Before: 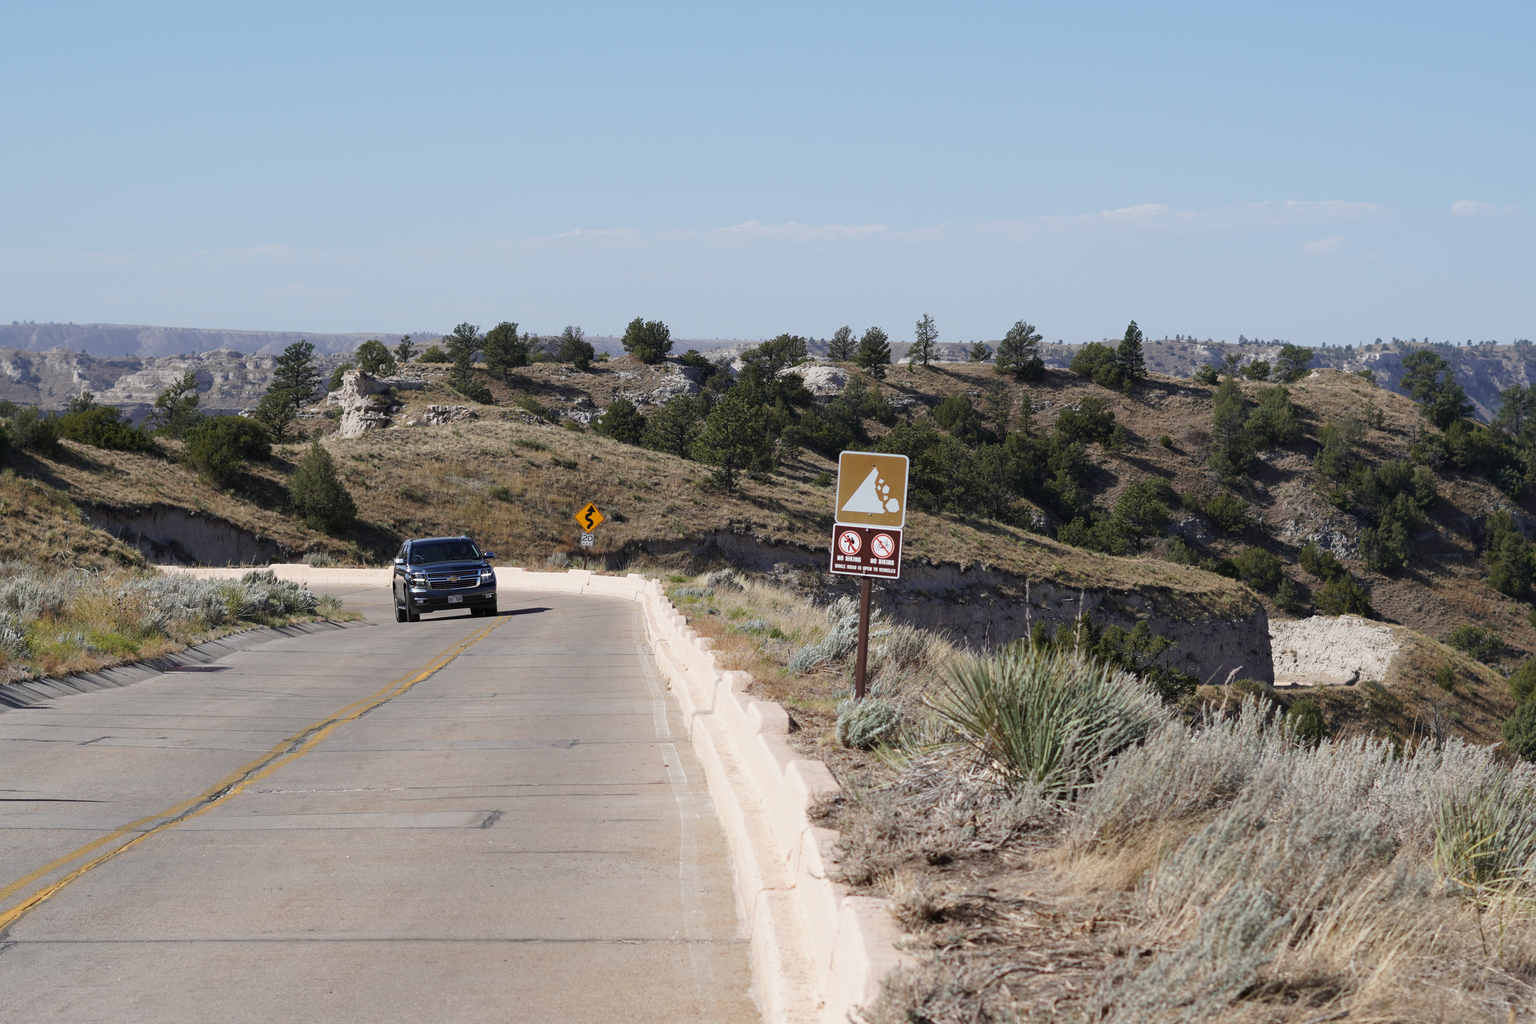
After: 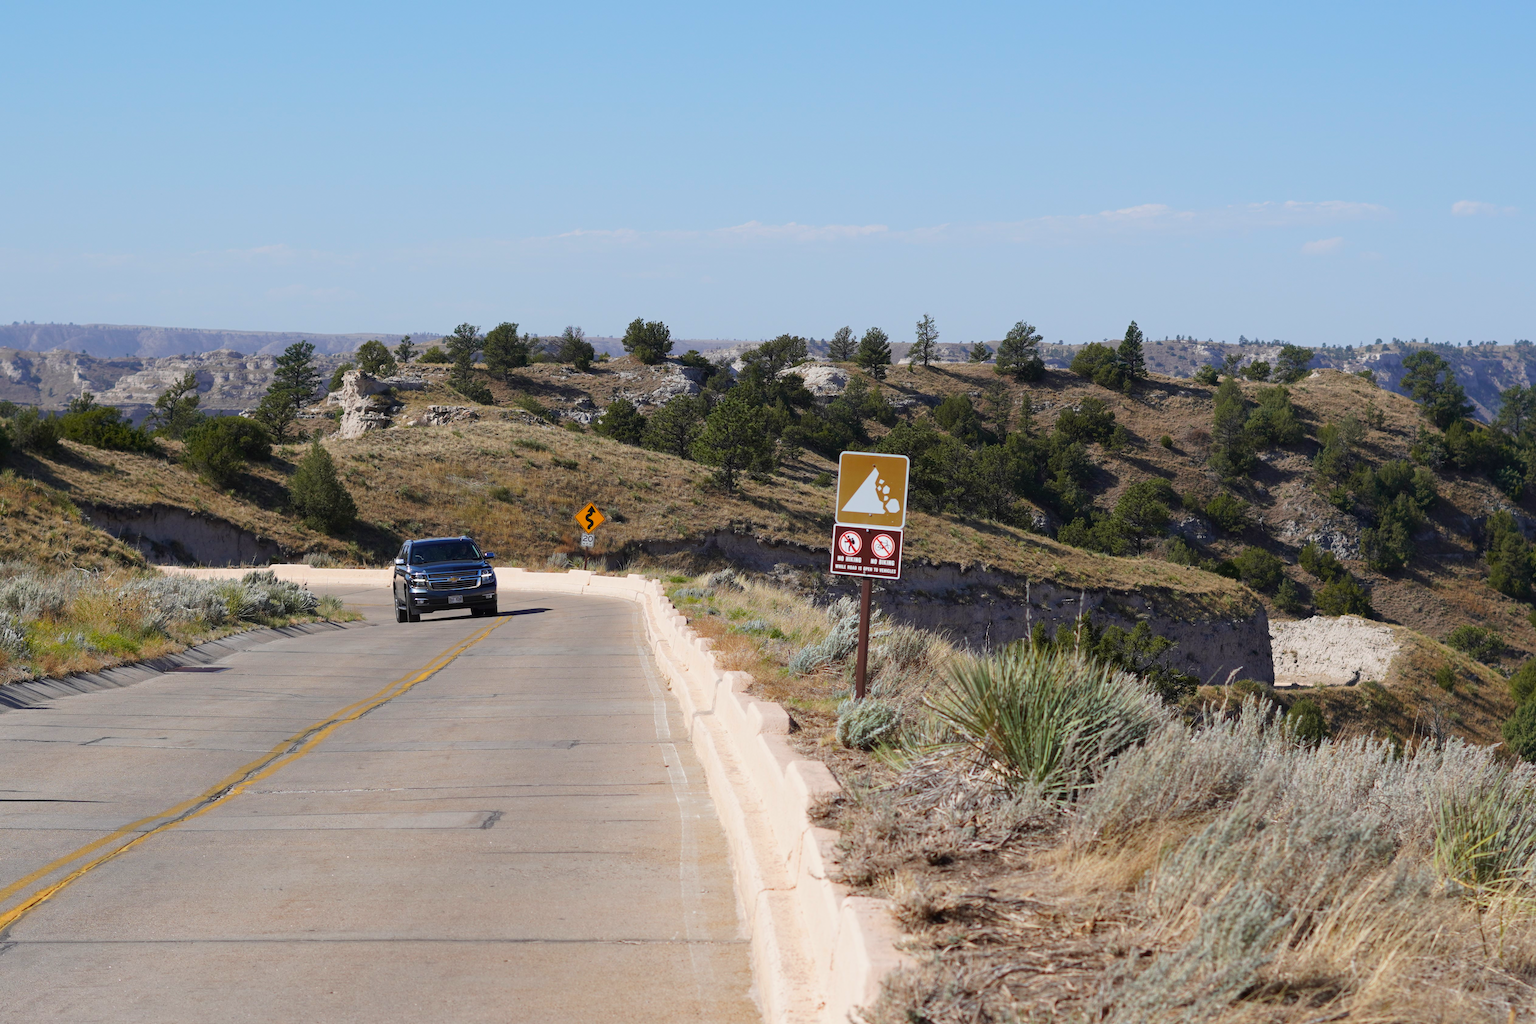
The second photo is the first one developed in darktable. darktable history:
color correction: highlights b* 0.066, saturation 1.36
